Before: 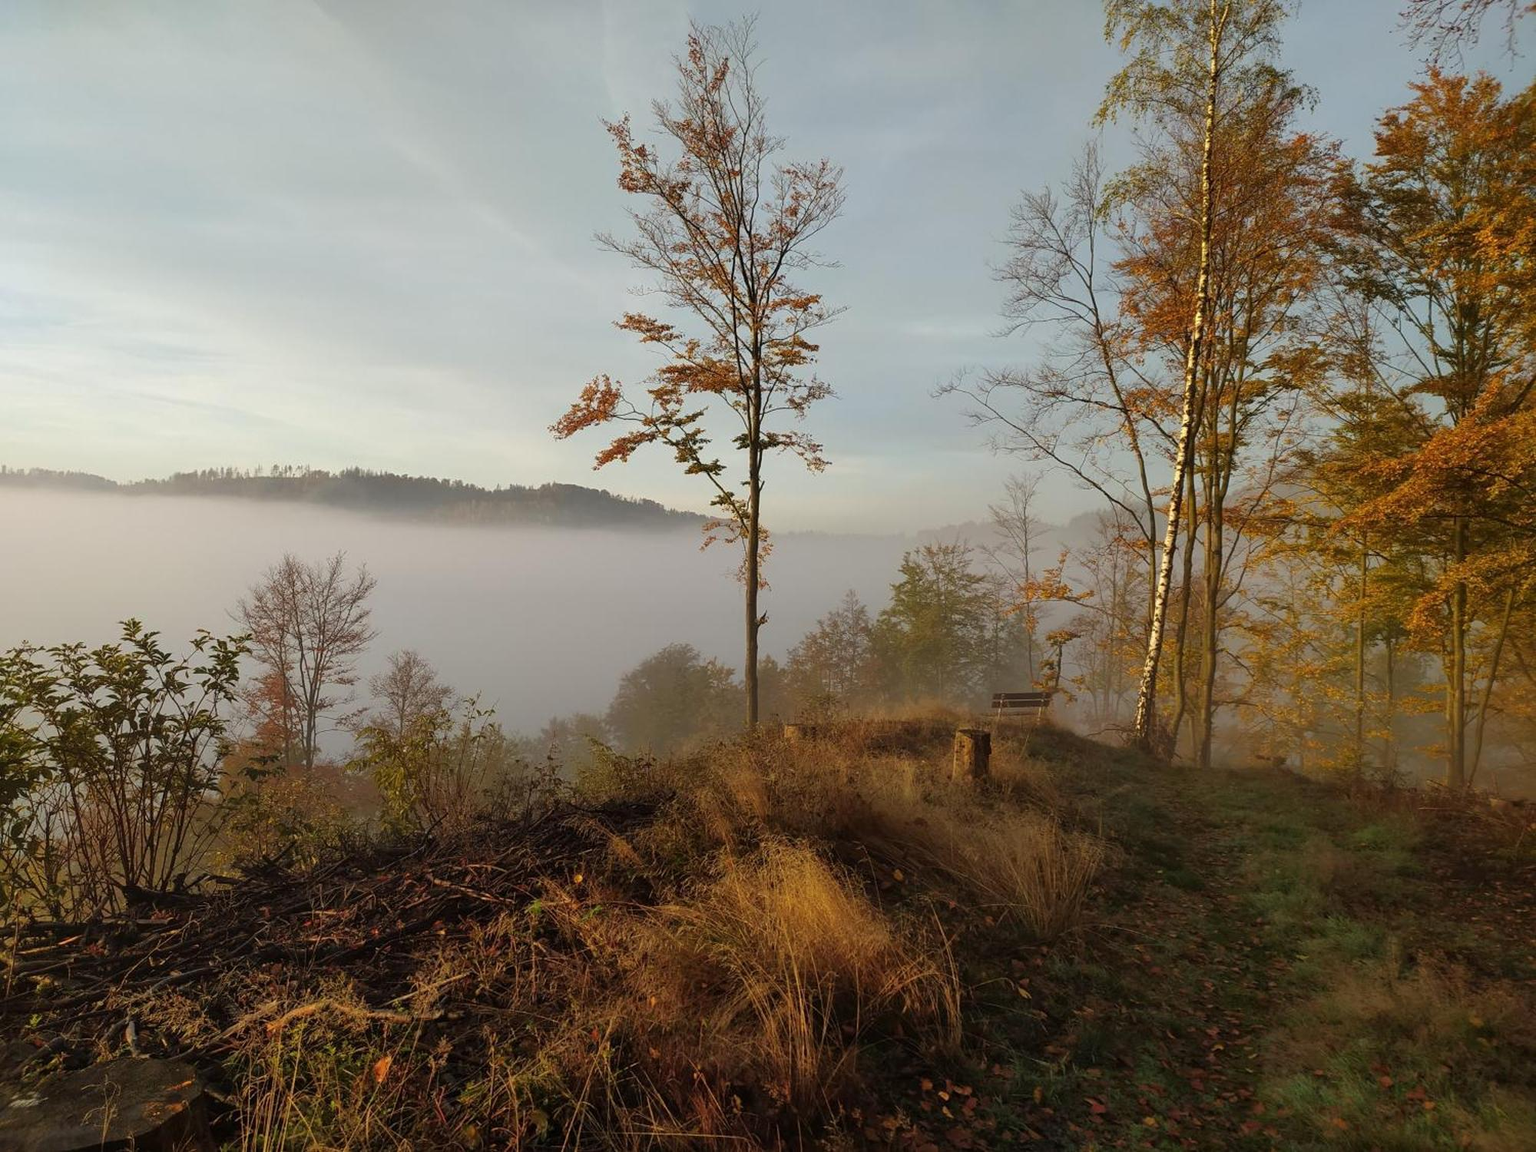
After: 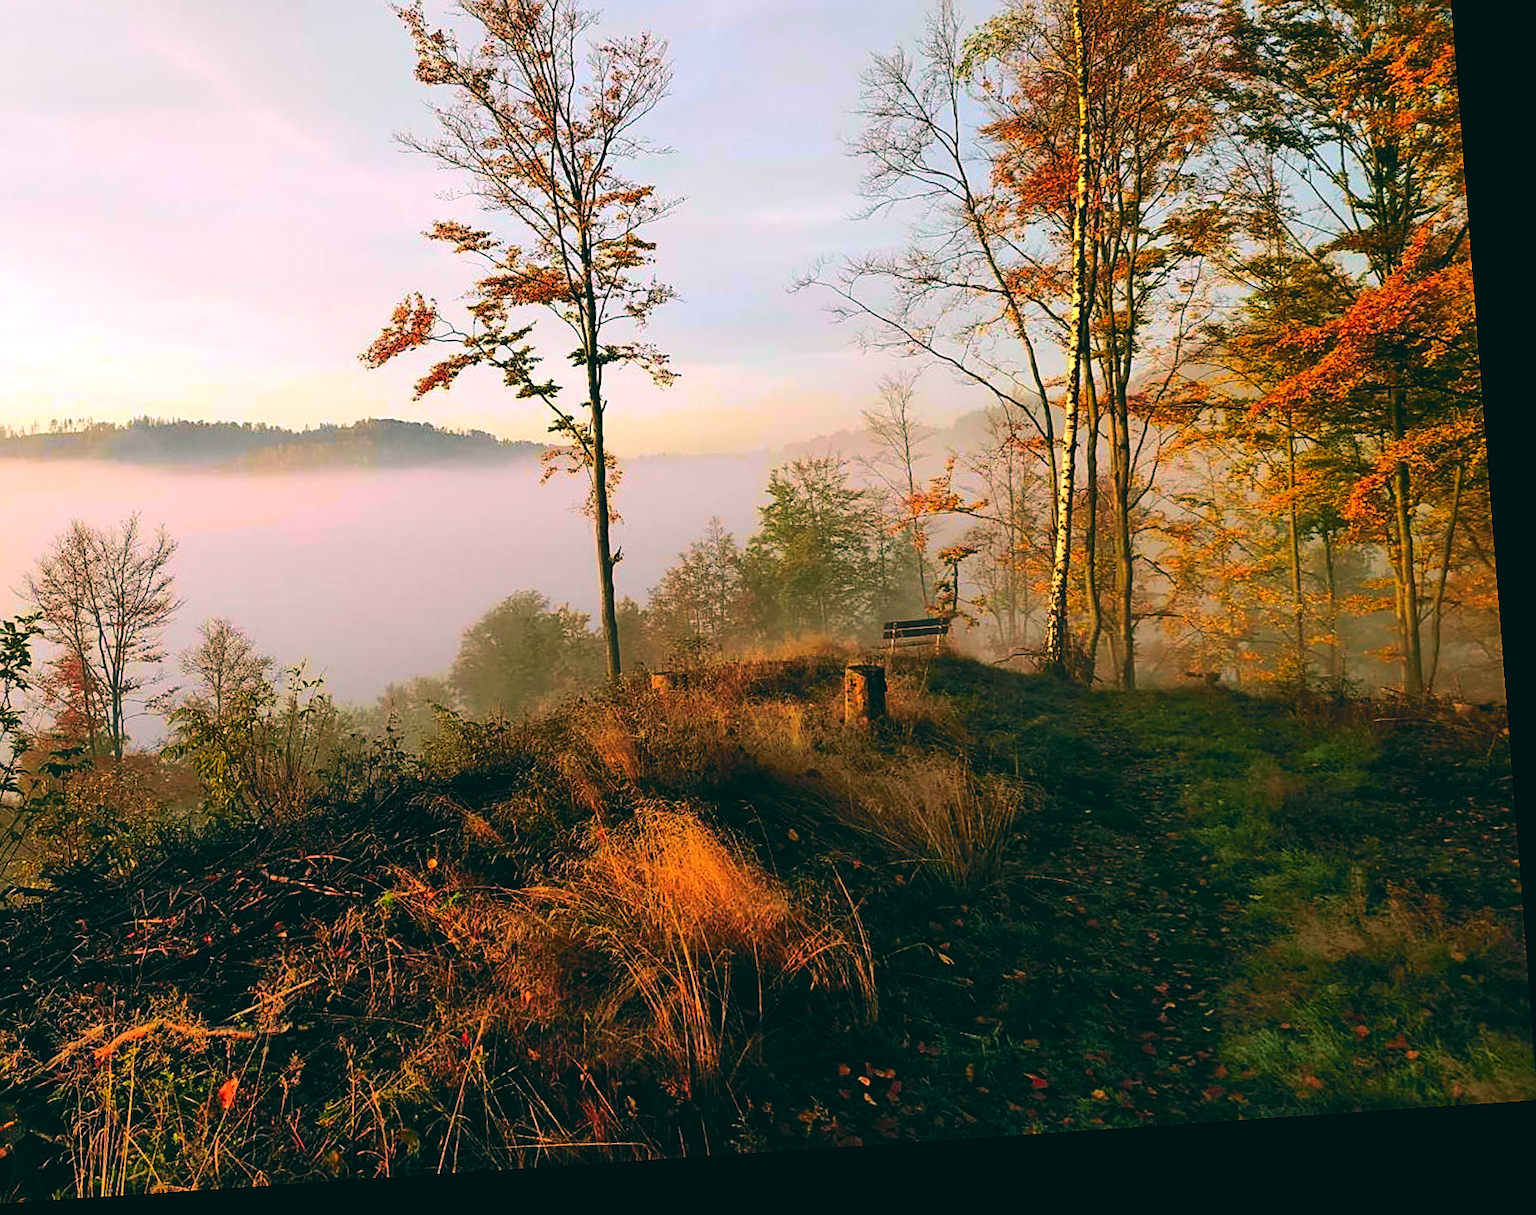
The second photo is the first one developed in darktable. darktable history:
sharpen: on, module defaults
contrast brightness saturation: contrast 0.04, saturation 0.07
crop: left 16.315%, top 14.246%
exposure: exposure 0.636 EV, compensate highlight preservation false
tone curve: curves: ch0 [(0, 0) (0.131, 0.135) (0.288, 0.372) (0.451, 0.608) (0.612, 0.739) (0.736, 0.832) (1, 1)]; ch1 [(0, 0) (0.392, 0.398) (0.487, 0.471) (0.496, 0.493) (0.519, 0.531) (0.557, 0.591) (0.581, 0.639) (0.622, 0.711) (1, 1)]; ch2 [(0, 0) (0.388, 0.344) (0.438, 0.425) (0.476, 0.482) (0.502, 0.508) (0.524, 0.531) (0.538, 0.58) (0.58, 0.621) (0.613, 0.679) (0.655, 0.738) (1, 1)], color space Lab, independent channels, preserve colors none
rotate and perspective: rotation -4.2°, shear 0.006, automatic cropping off
color balance: lift [1.016, 0.983, 1, 1.017], gamma [0.78, 1.018, 1.043, 0.957], gain [0.786, 1.063, 0.937, 1.017], input saturation 118.26%, contrast 13.43%, contrast fulcrum 21.62%, output saturation 82.76%
